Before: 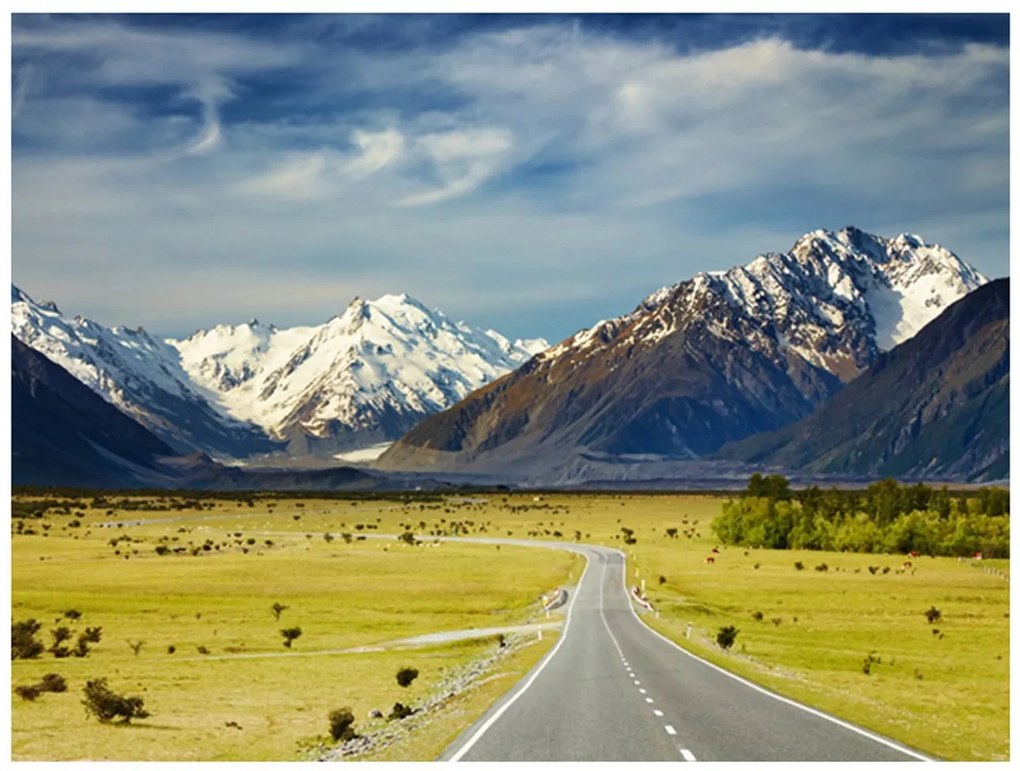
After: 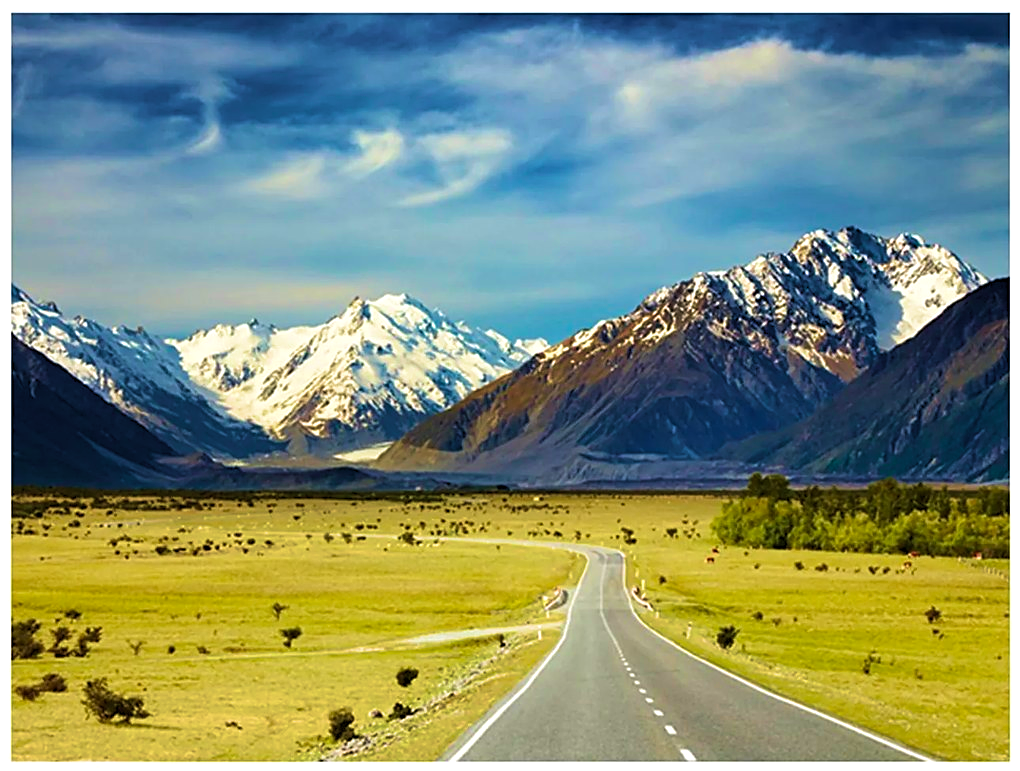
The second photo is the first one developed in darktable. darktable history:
tone equalizer: on, module defaults
velvia: strength 74%
sharpen: on, module defaults
levels: levels [0.031, 0.5, 0.969]
contrast brightness saturation: saturation 0.1
